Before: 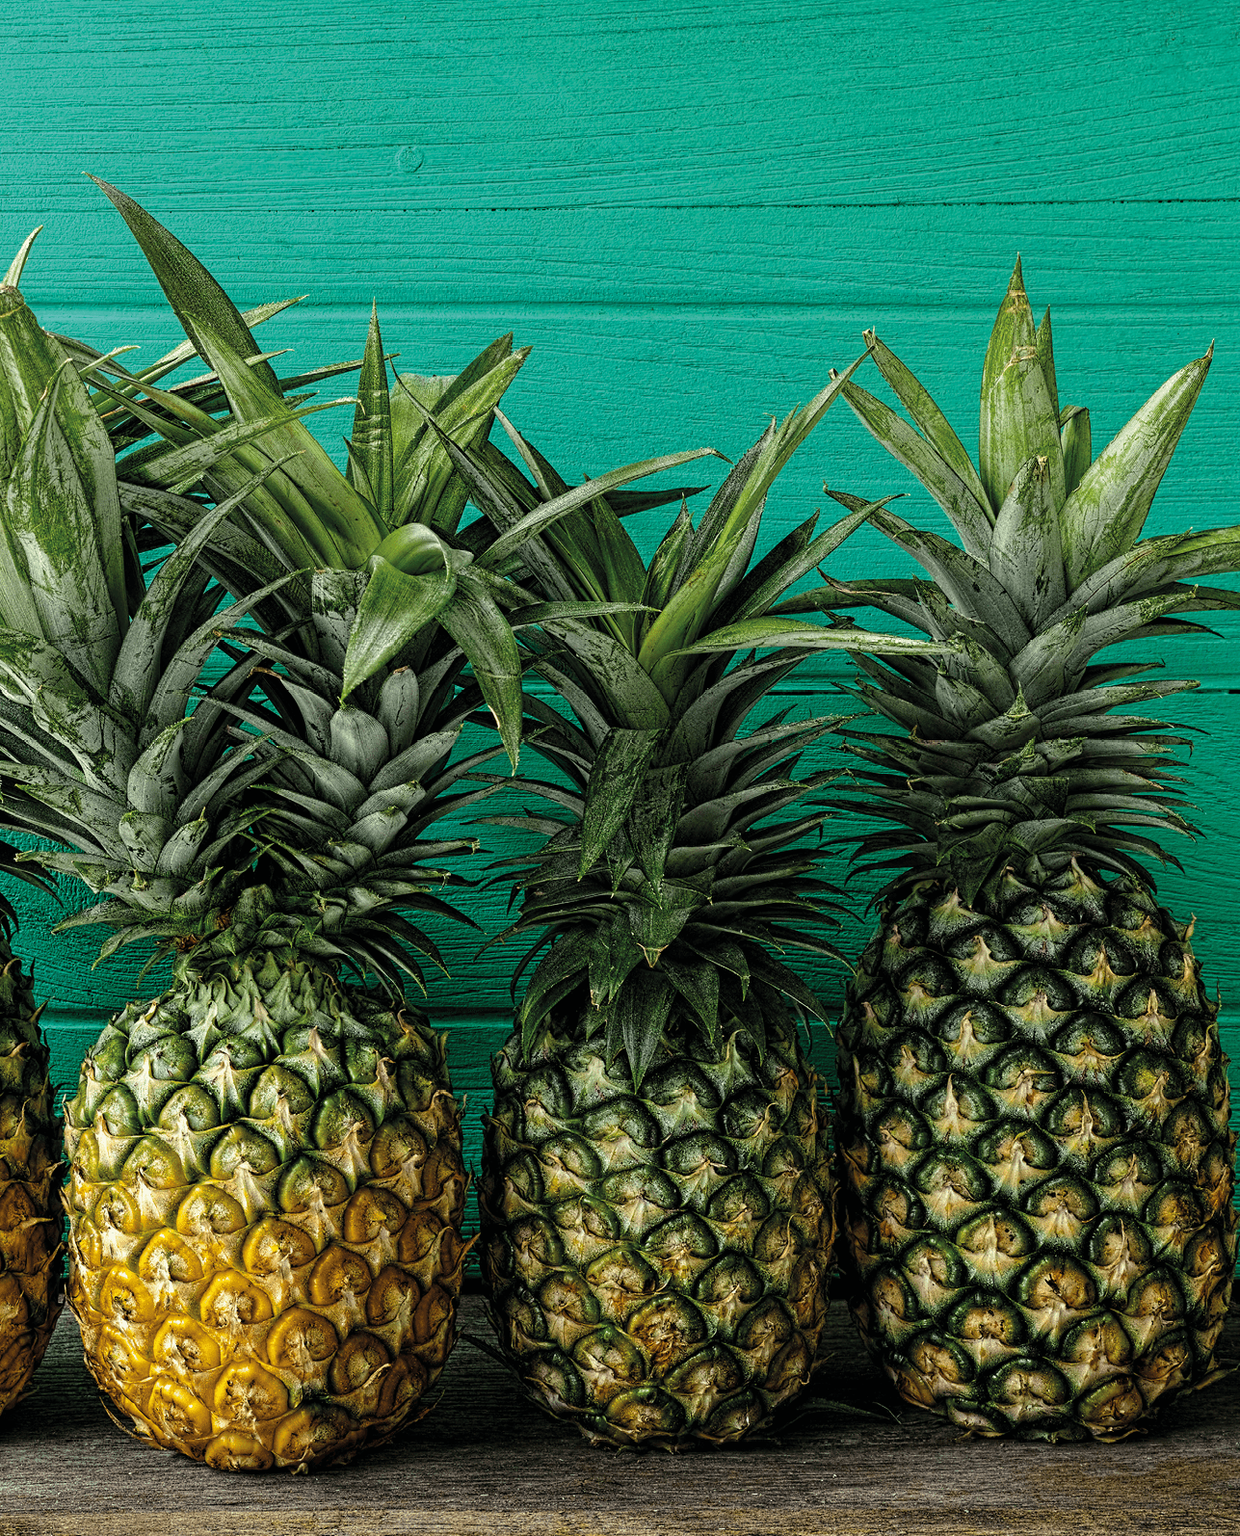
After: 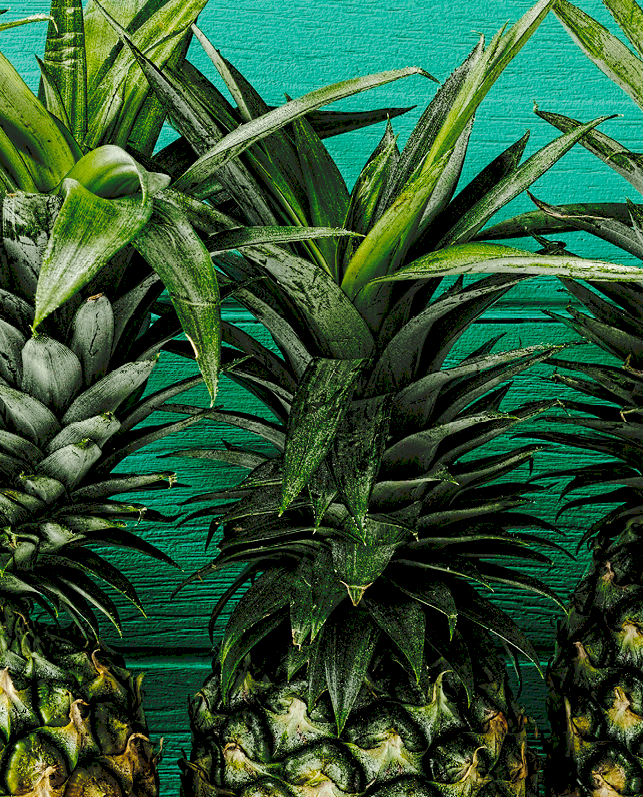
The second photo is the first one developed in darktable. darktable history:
crop: left 25%, top 25%, right 25%, bottom 25%
tone curve: curves: ch0 [(0, 0) (0.003, 0.14) (0.011, 0.141) (0.025, 0.141) (0.044, 0.142) (0.069, 0.146) (0.1, 0.151) (0.136, 0.16) (0.177, 0.182) (0.224, 0.214) (0.277, 0.272) (0.335, 0.35) (0.399, 0.453) (0.468, 0.548) (0.543, 0.634) (0.623, 0.715) (0.709, 0.778) (0.801, 0.848) (0.898, 0.902) (1, 1)], preserve colors none
exposure: black level correction 0.01, exposure 0.014 EV, compensate highlight preservation false
